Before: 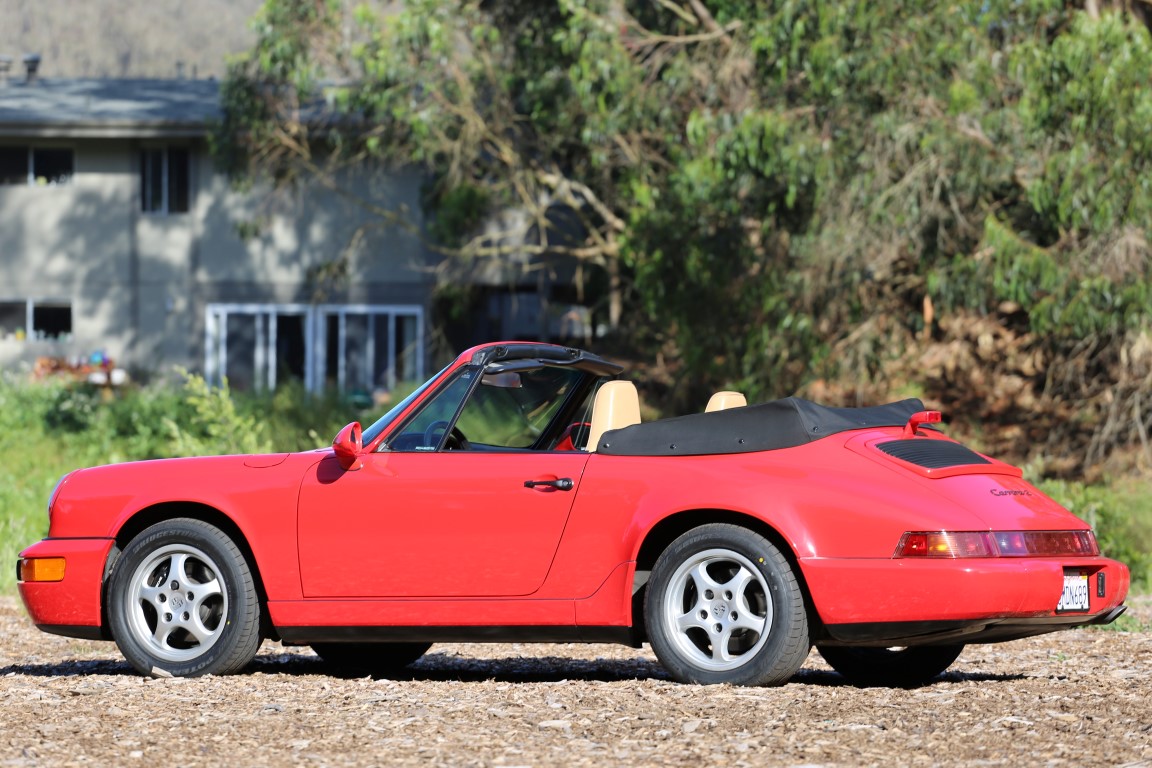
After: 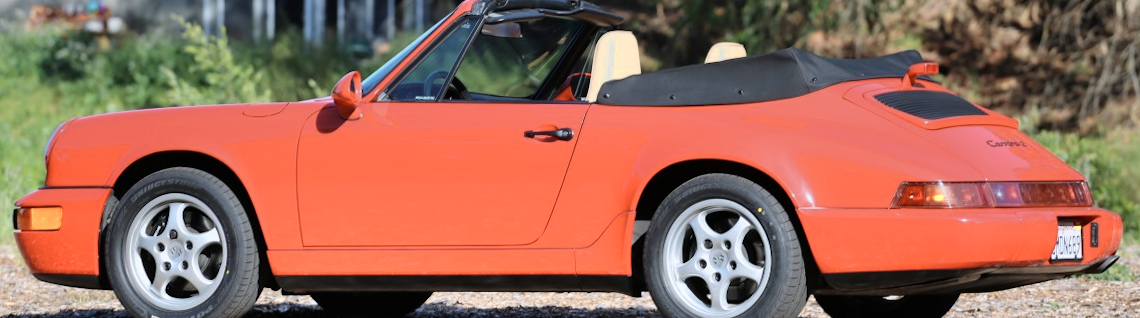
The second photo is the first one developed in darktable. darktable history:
color zones: curves: ch0 [(0.018, 0.548) (0.224, 0.64) (0.425, 0.447) (0.675, 0.575) (0.732, 0.579)]; ch1 [(0.066, 0.487) (0.25, 0.5) (0.404, 0.43) (0.75, 0.421) (0.956, 0.421)]; ch2 [(0.044, 0.561) (0.215, 0.465) (0.399, 0.544) (0.465, 0.548) (0.614, 0.447) (0.724, 0.43) (0.882, 0.623) (0.956, 0.632)]
shadows and highlights: low approximation 0.01, soften with gaussian
white balance: red 0.974, blue 1.044
crop: top 45.551%, bottom 12.262%
rotate and perspective: rotation 0.174°, lens shift (vertical) 0.013, lens shift (horizontal) 0.019, shear 0.001, automatic cropping original format, crop left 0.007, crop right 0.991, crop top 0.016, crop bottom 0.997
graduated density: on, module defaults
